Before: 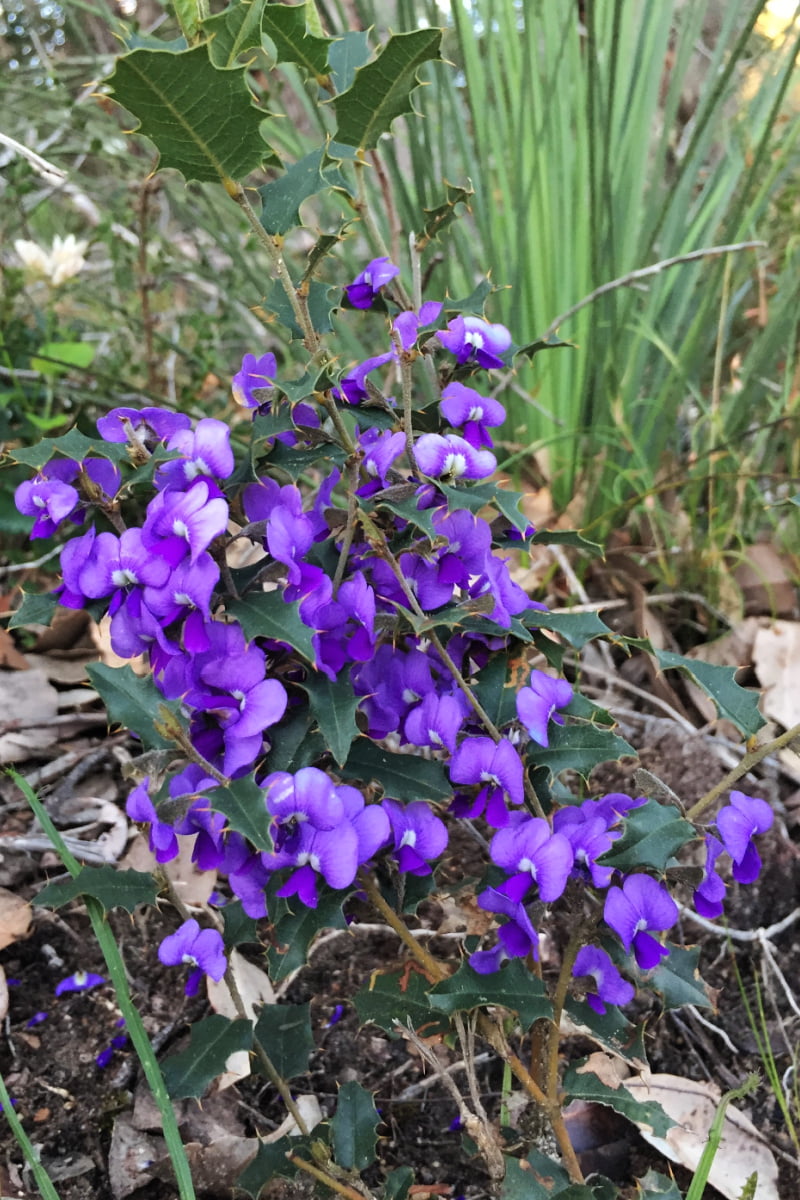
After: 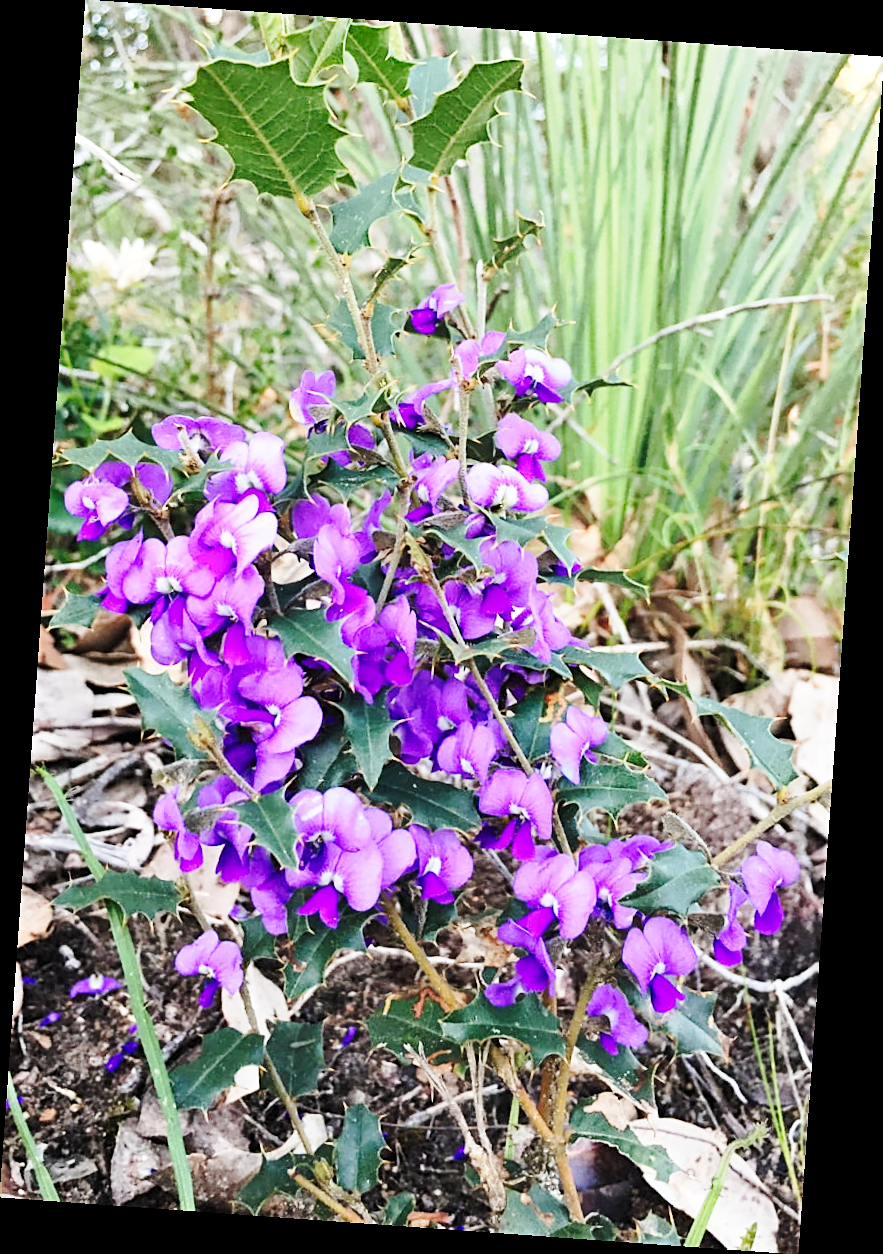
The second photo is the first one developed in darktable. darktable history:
base curve: curves: ch0 [(0, 0) (0.028, 0.03) (0.121, 0.232) (0.46, 0.748) (0.859, 0.968) (1, 1)], preserve colors none
rotate and perspective: rotation 4.1°, automatic cropping off
sharpen: on, module defaults
tone curve: curves: ch0 [(0, 0) (0.003, 0.004) (0.011, 0.015) (0.025, 0.033) (0.044, 0.058) (0.069, 0.091) (0.1, 0.131) (0.136, 0.179) (0.177, 0.233) (0.224, 0.296) (0.277, 0.364) (0.335, 0.434) (0.399, 0.511) (0.468, 0.584) (0.543, 0.656) (0.623, 0.729) (0.709, 0.799) (0.801, 0.874) (0.898, 0.936) (1, 1)], preserve colors none
